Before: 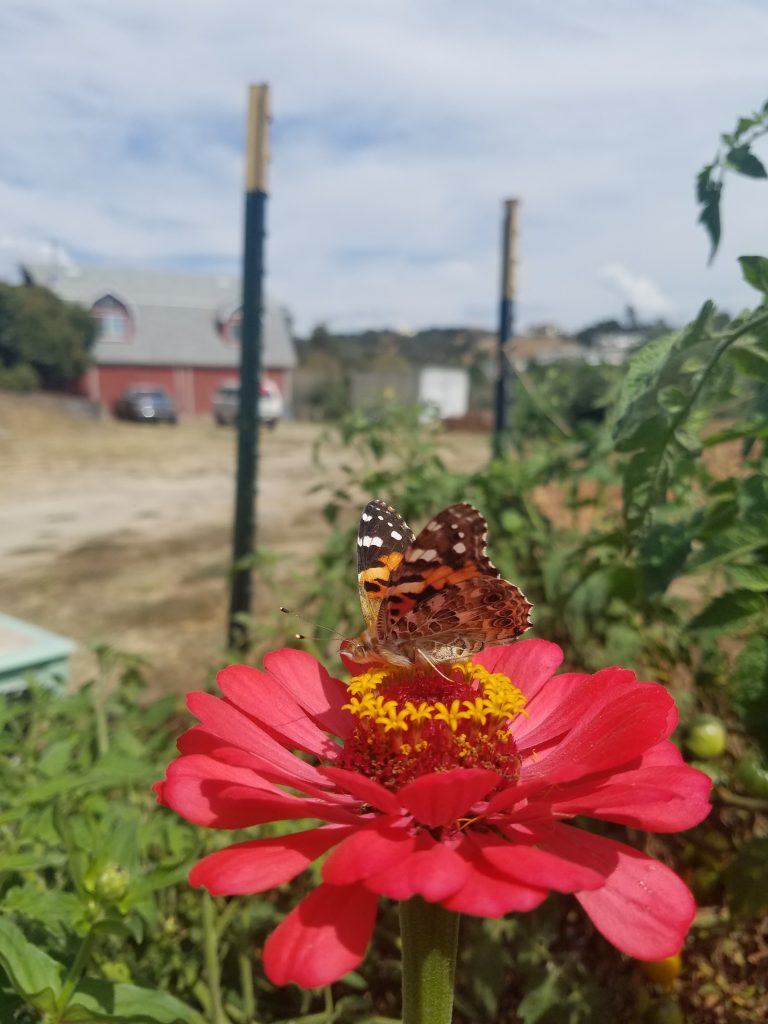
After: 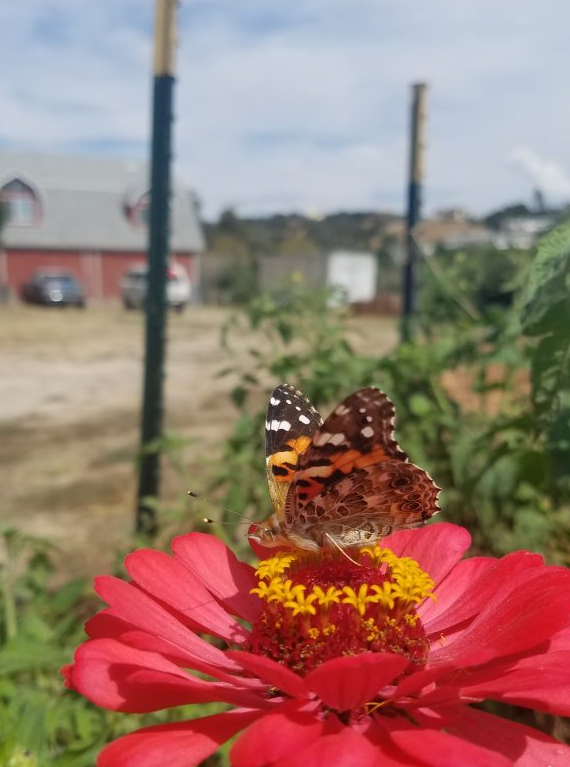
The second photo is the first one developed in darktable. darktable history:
crop and rotate: left 12.008%, top 11.405%, right 13.719%, bottom 13.666%
